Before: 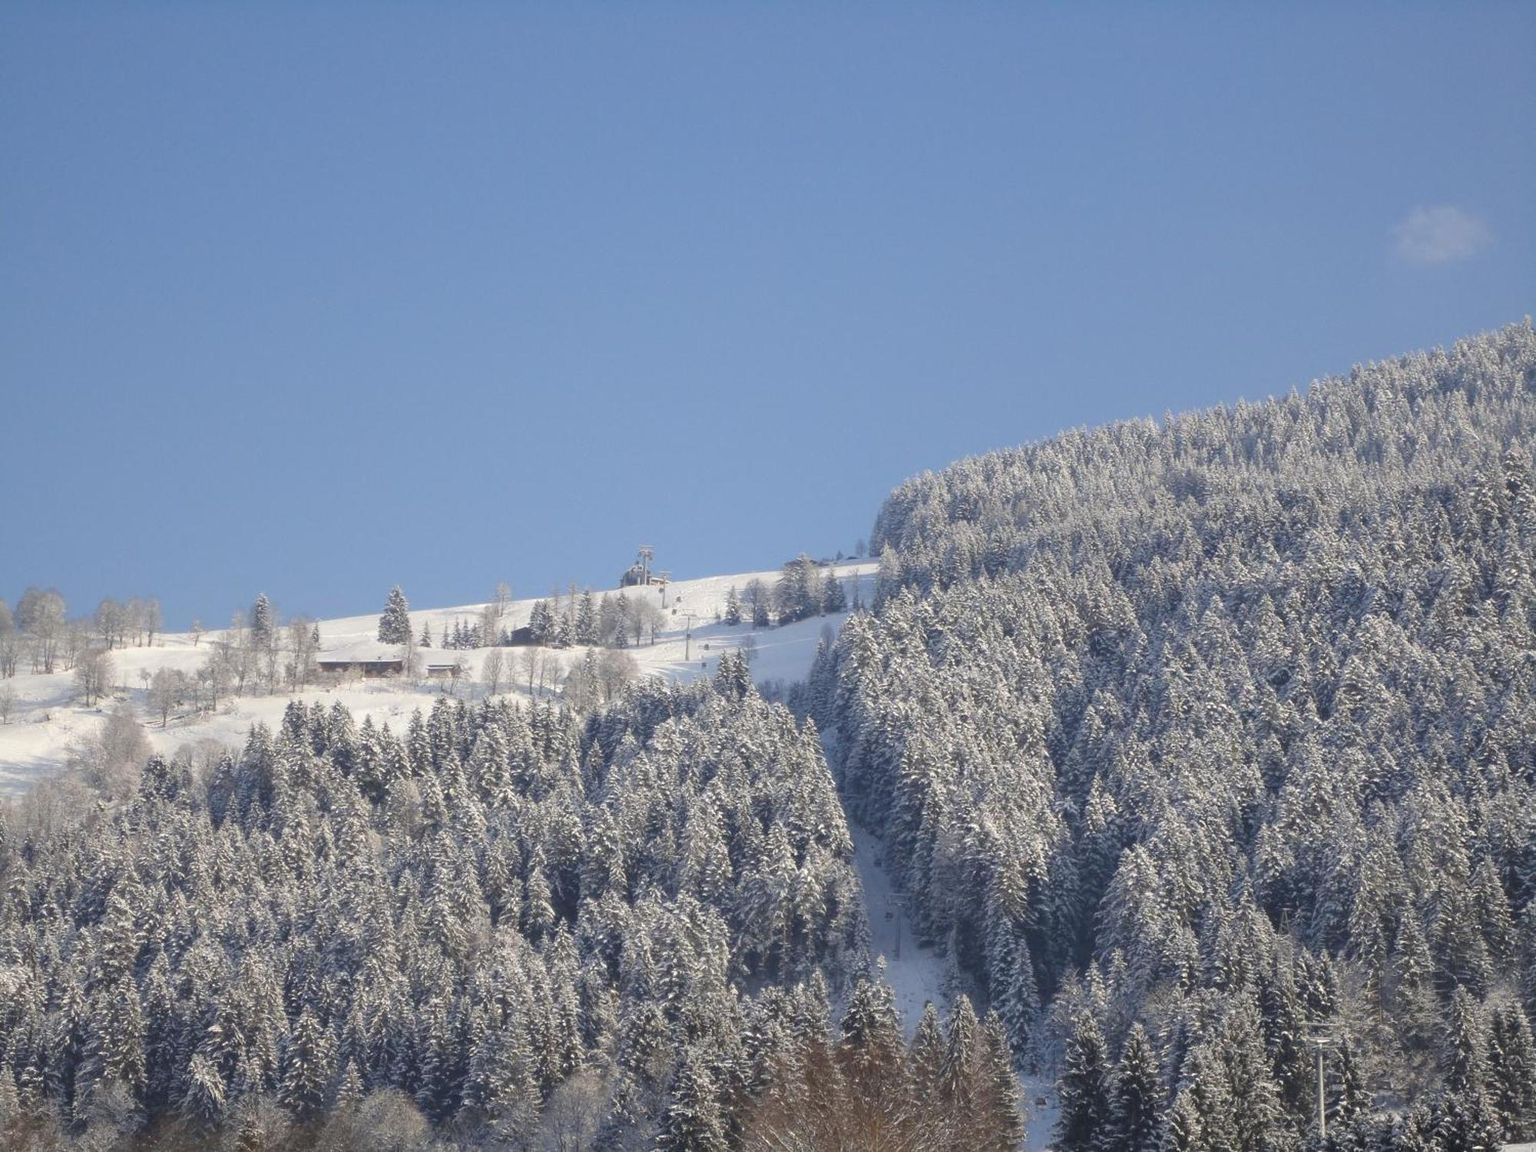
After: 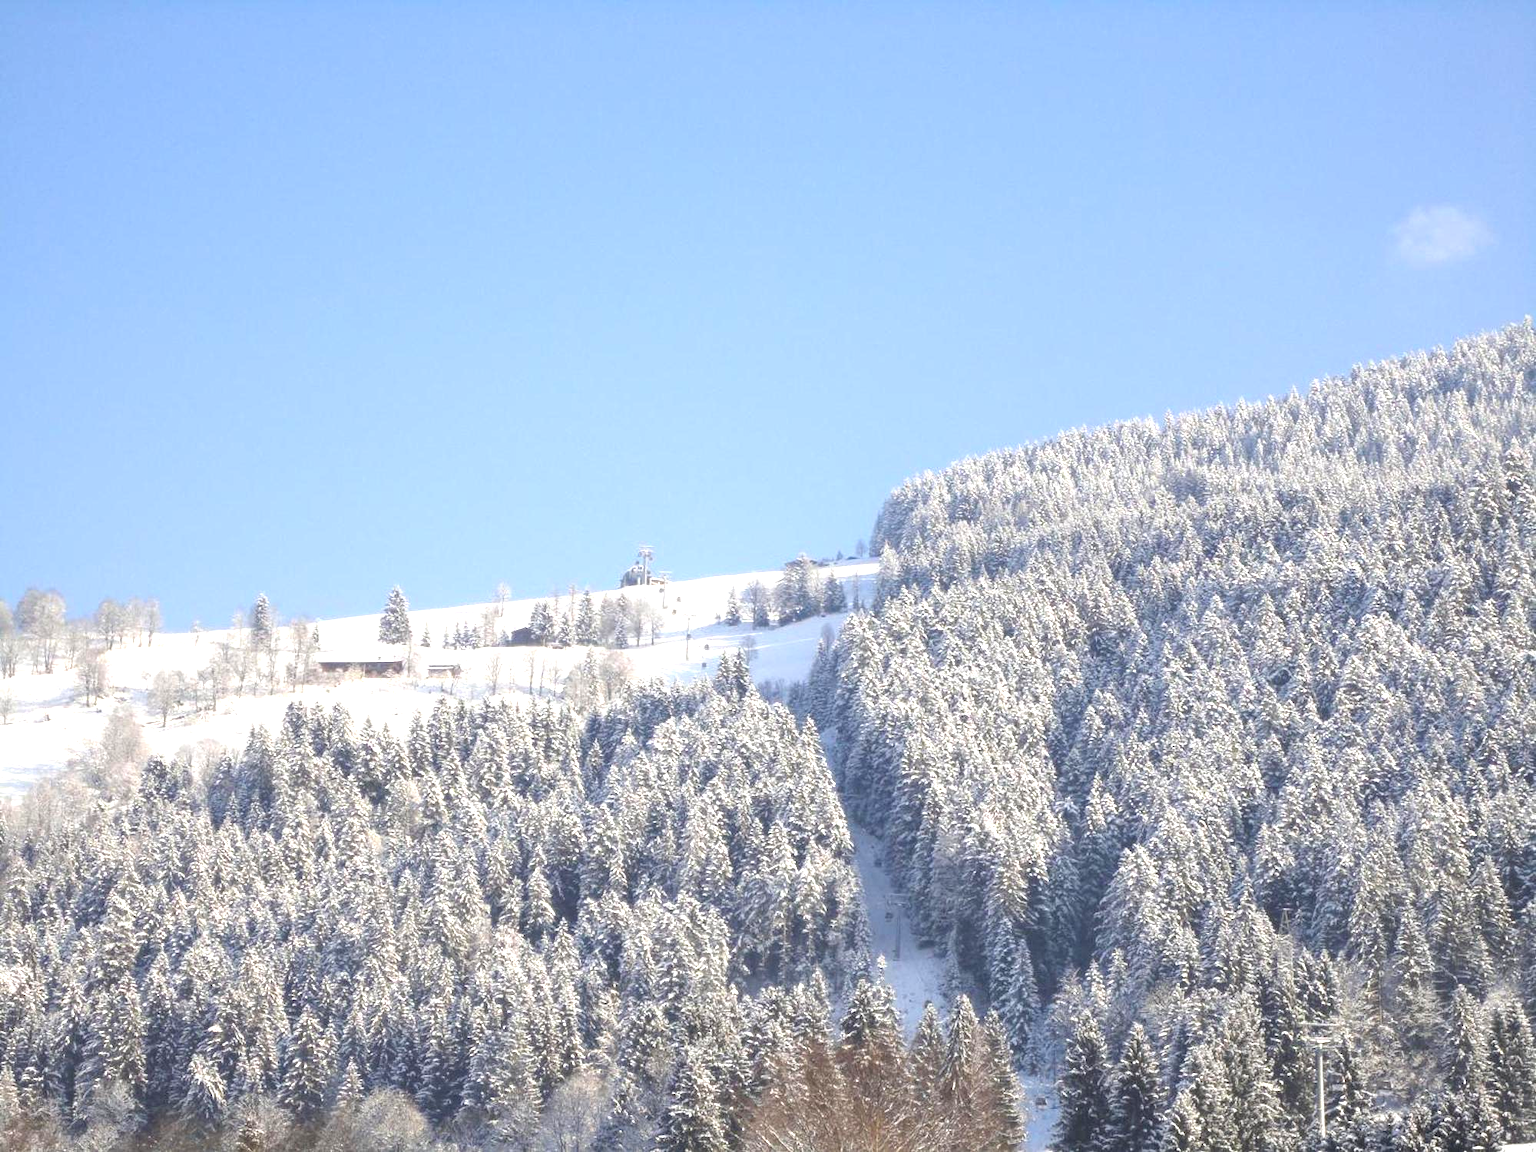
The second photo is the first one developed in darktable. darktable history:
exposure: black level correction 0, exposure 1.102 EV, compensate highlight preservation false
